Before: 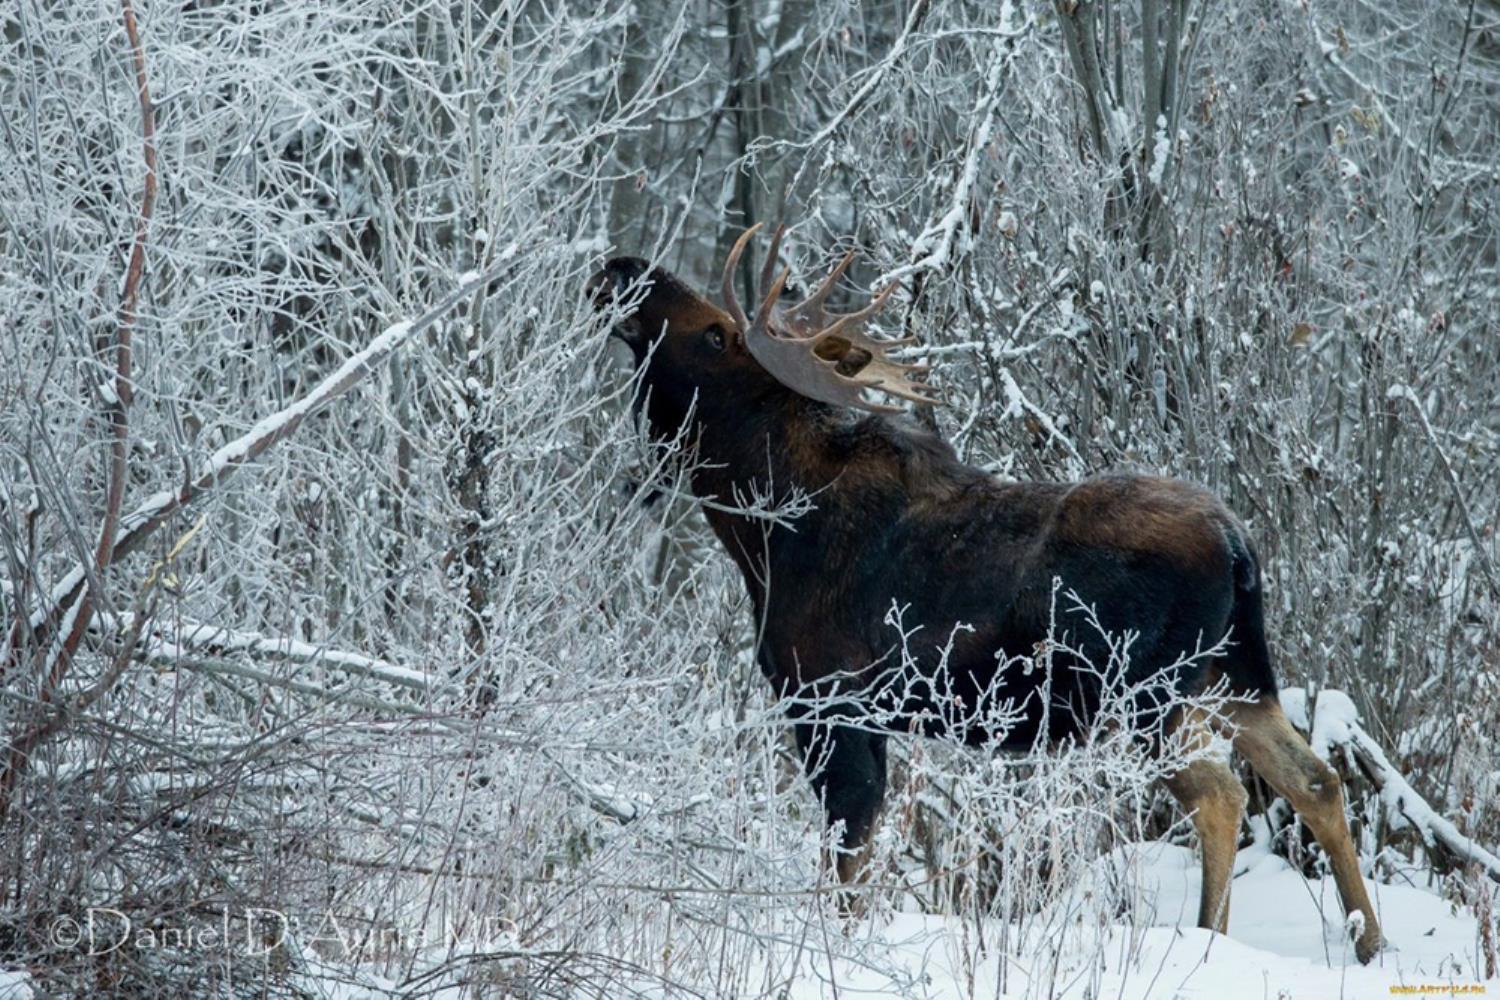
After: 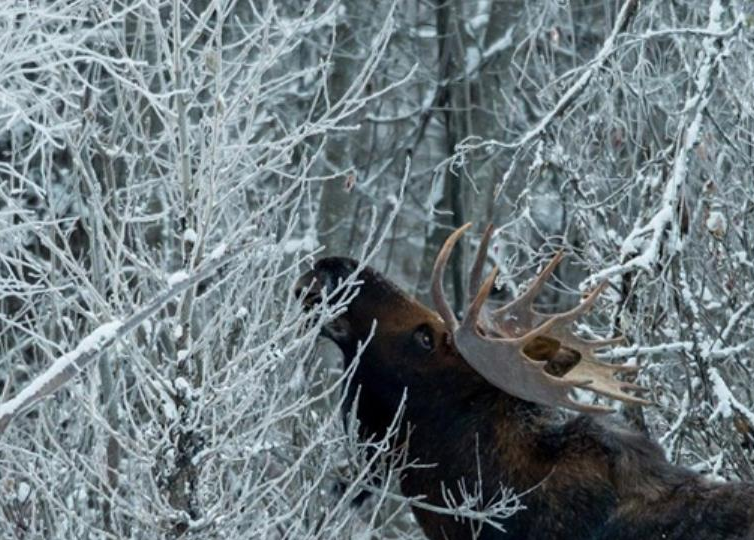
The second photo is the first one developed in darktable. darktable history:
crop: left 19.422%, right 30.245%, bottom 45.907%
